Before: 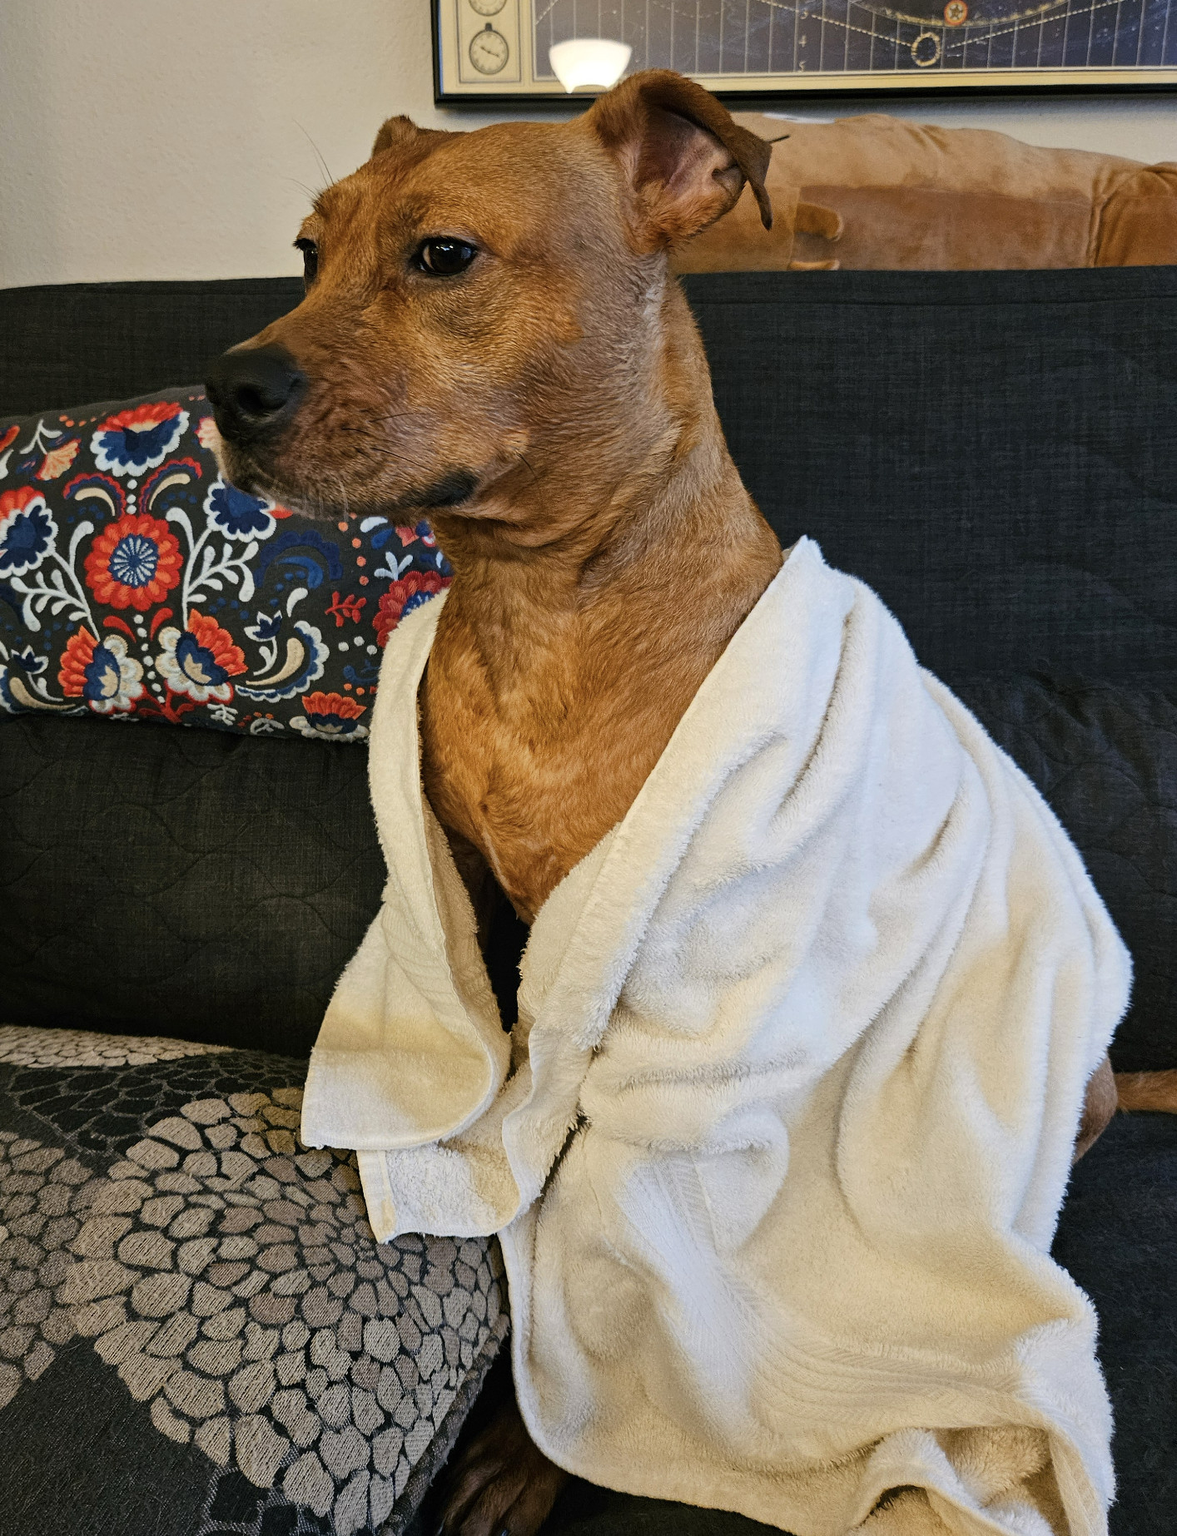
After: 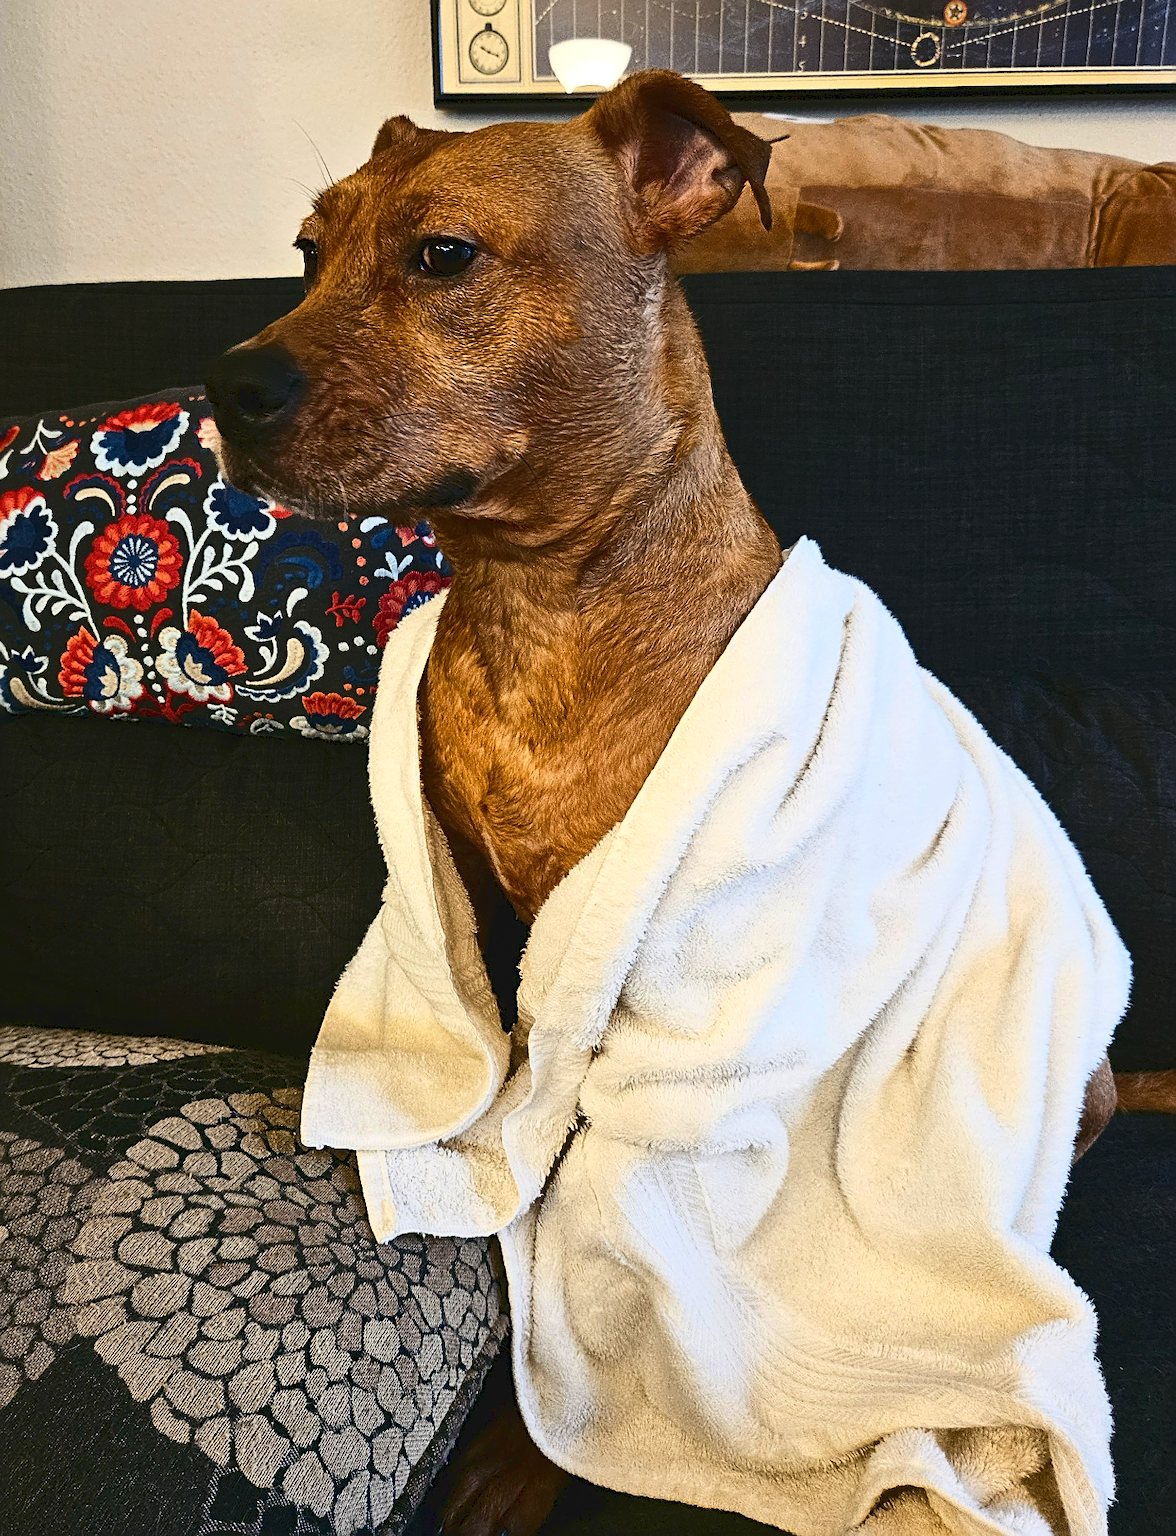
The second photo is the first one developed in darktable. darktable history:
tone curve: curves: ch0 [(0, 0) (0.003, 0.06) (0.011, 0.059) (0.025, 0.065) (0.044, 0.076) (0.069, 0.088) (0.1, 0.102) (0.136, 0.116) (0.177, 0.137) (0.224, 0.169) (0.277, 0.214) (0.335, 0.271) (0.399, 0.356) (0.468, 0.459) (0.543, 0.579) (0.623, 0.705) (0.709, 0.823) (0.801, 0.918) (0.898, 0.963) (1, 1)]
contrast brightness saturation: contrast 0.075, saturation 0.015
sharpen: on, module defaults
